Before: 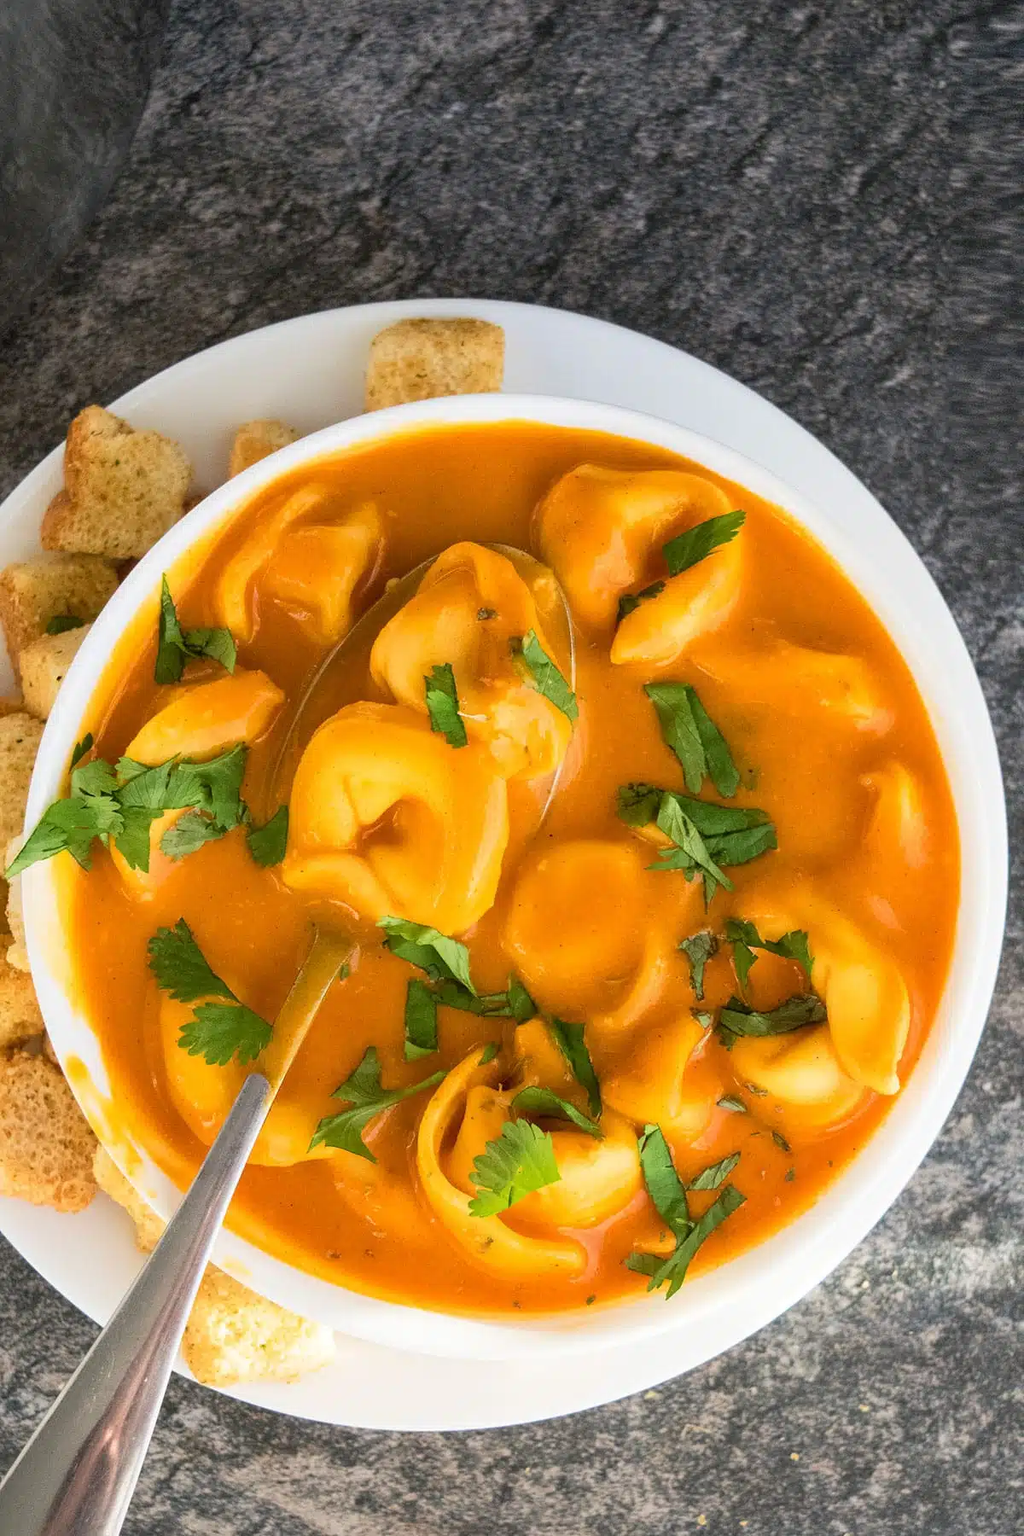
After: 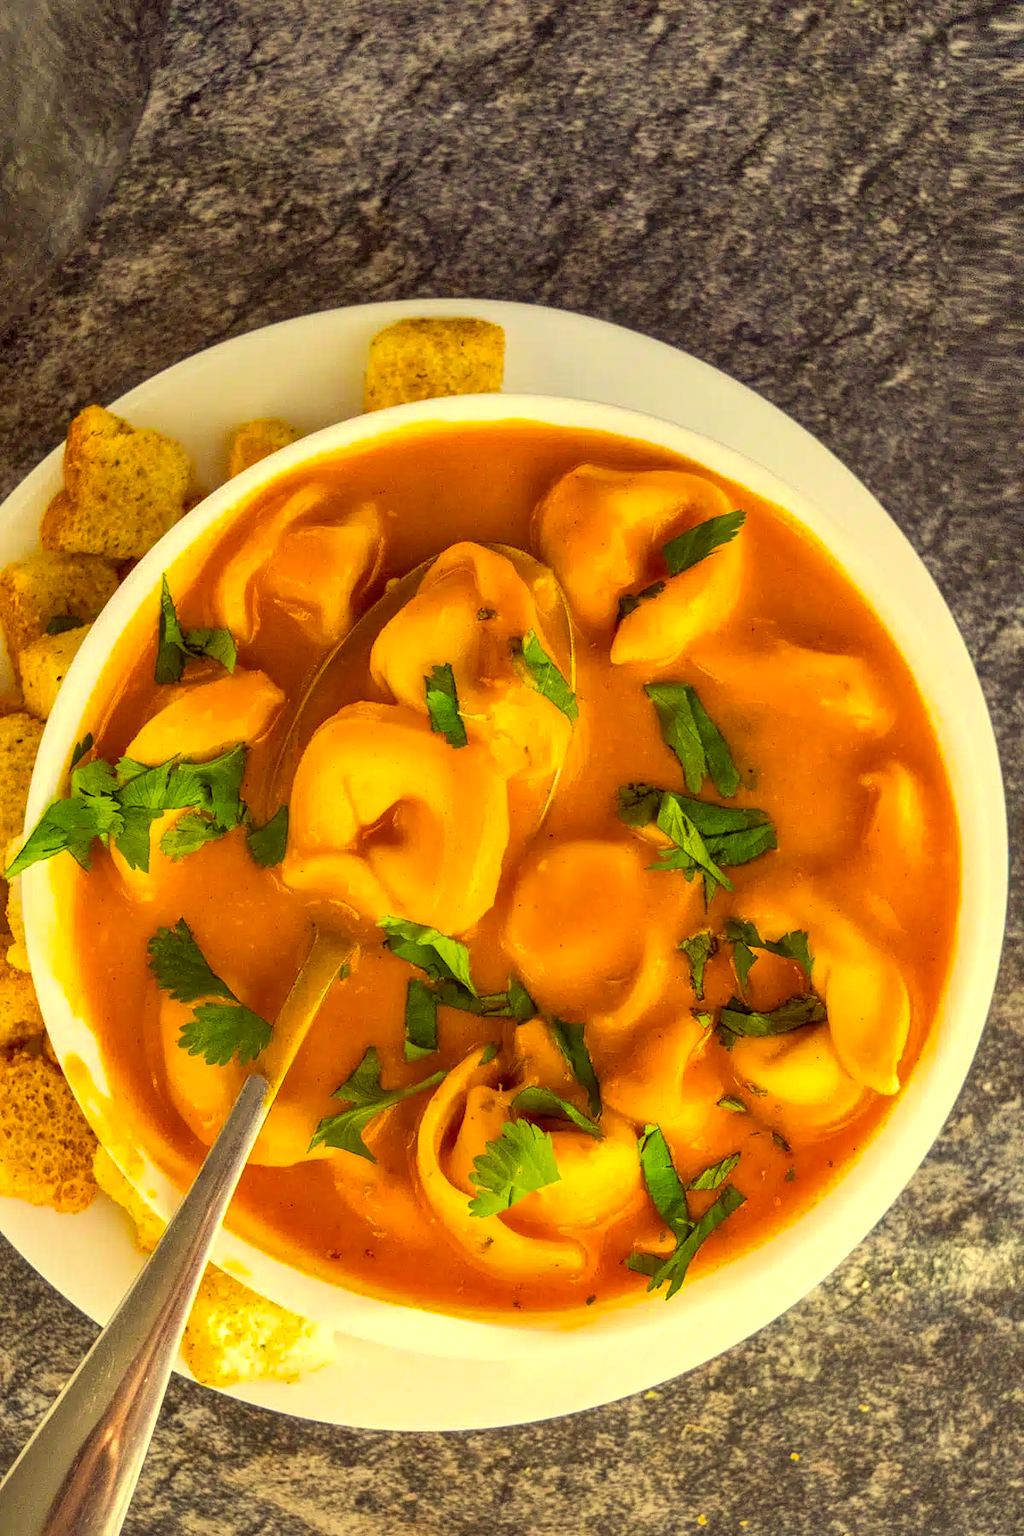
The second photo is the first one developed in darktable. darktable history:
color correction: highlights a* -0.482, highlights b* 40, shadows a* 9.8, shadows b* -0.161
color balance rgb: linear chroma grading › global chroma 15%, perceptual saturation grading › global saturation 30%
local contrast: detail 130%
shadows and highlights: shadows 60, soften with gaussian
